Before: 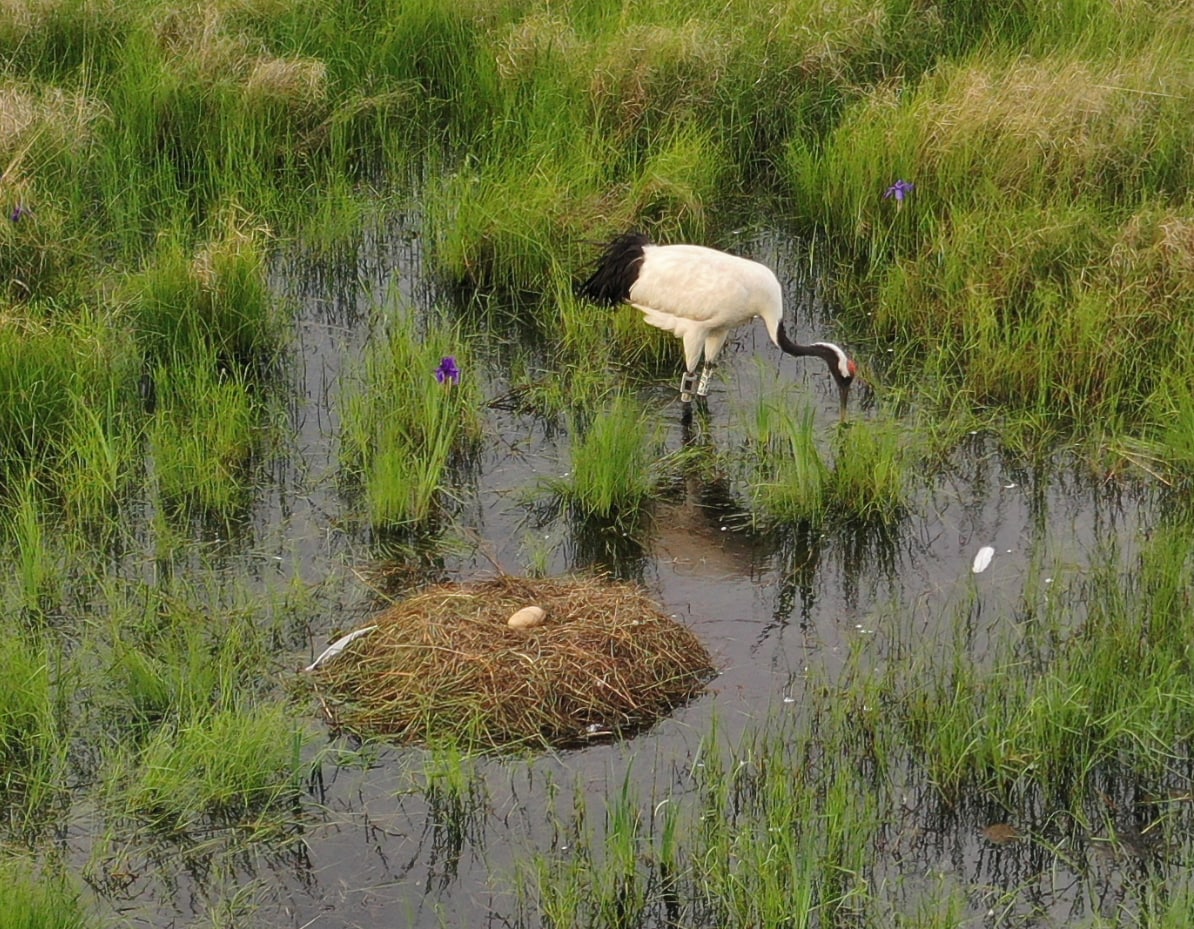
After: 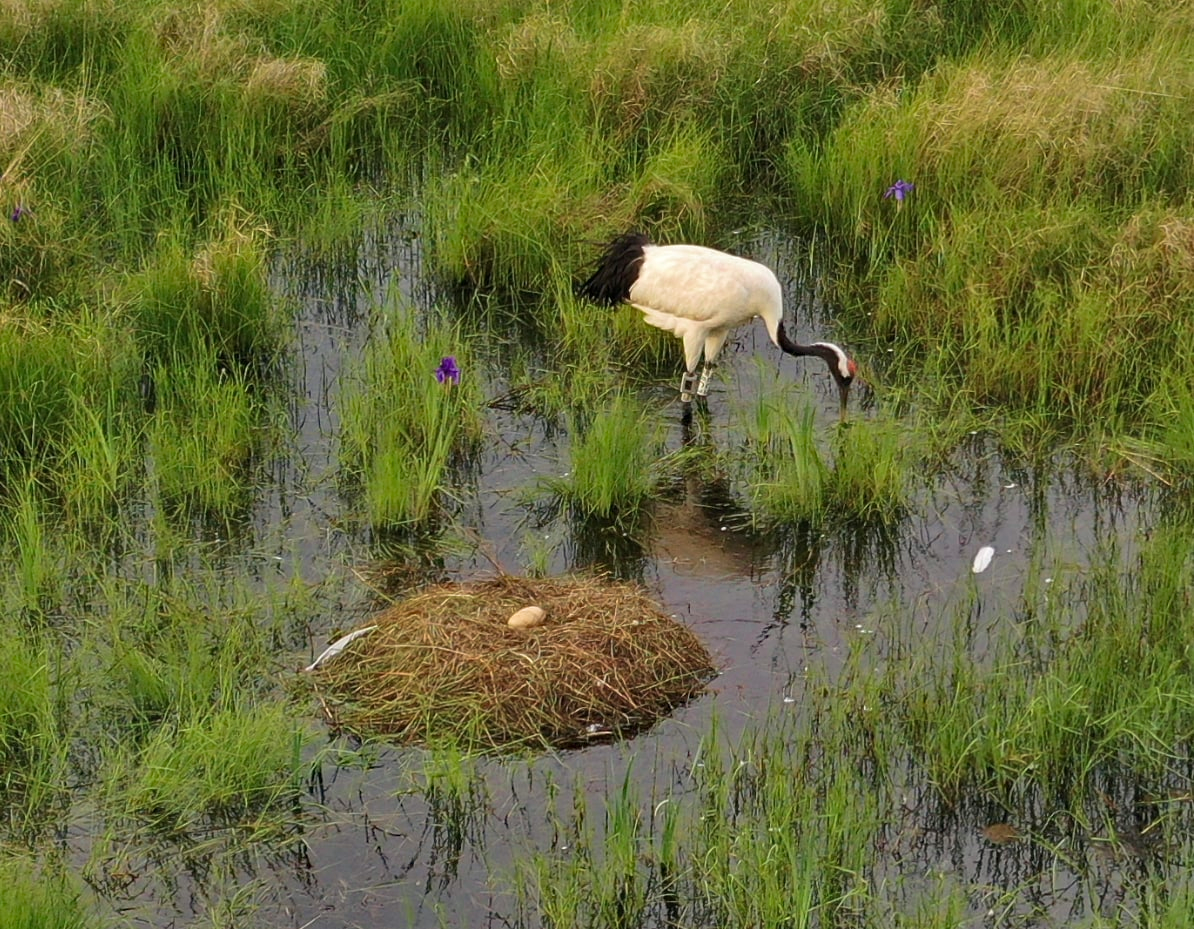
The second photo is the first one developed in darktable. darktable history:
velvia: on, module defaults
exposure: black level correction 0.001, compensate highlight preservation false
haze removal: compatibility mode true, adaptive false
